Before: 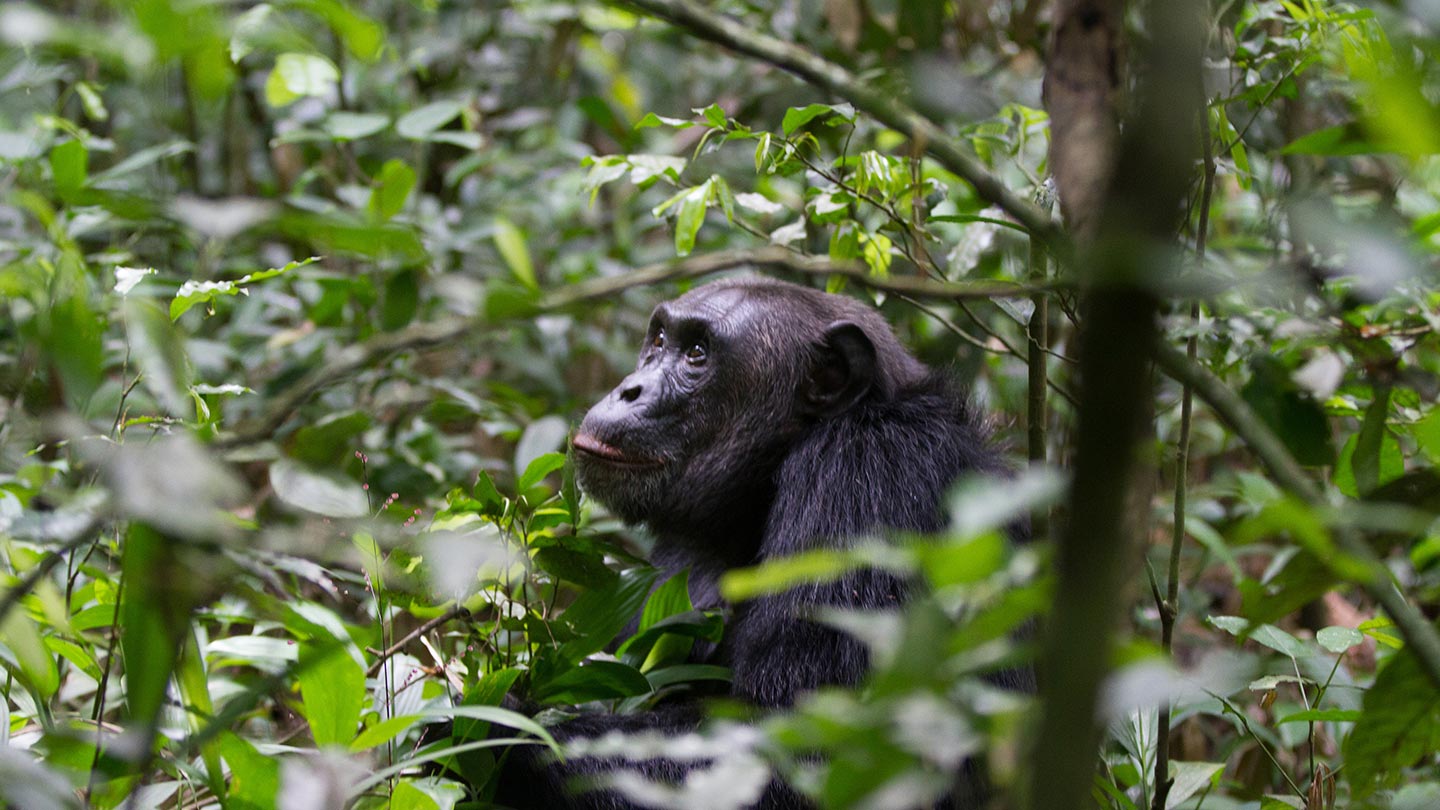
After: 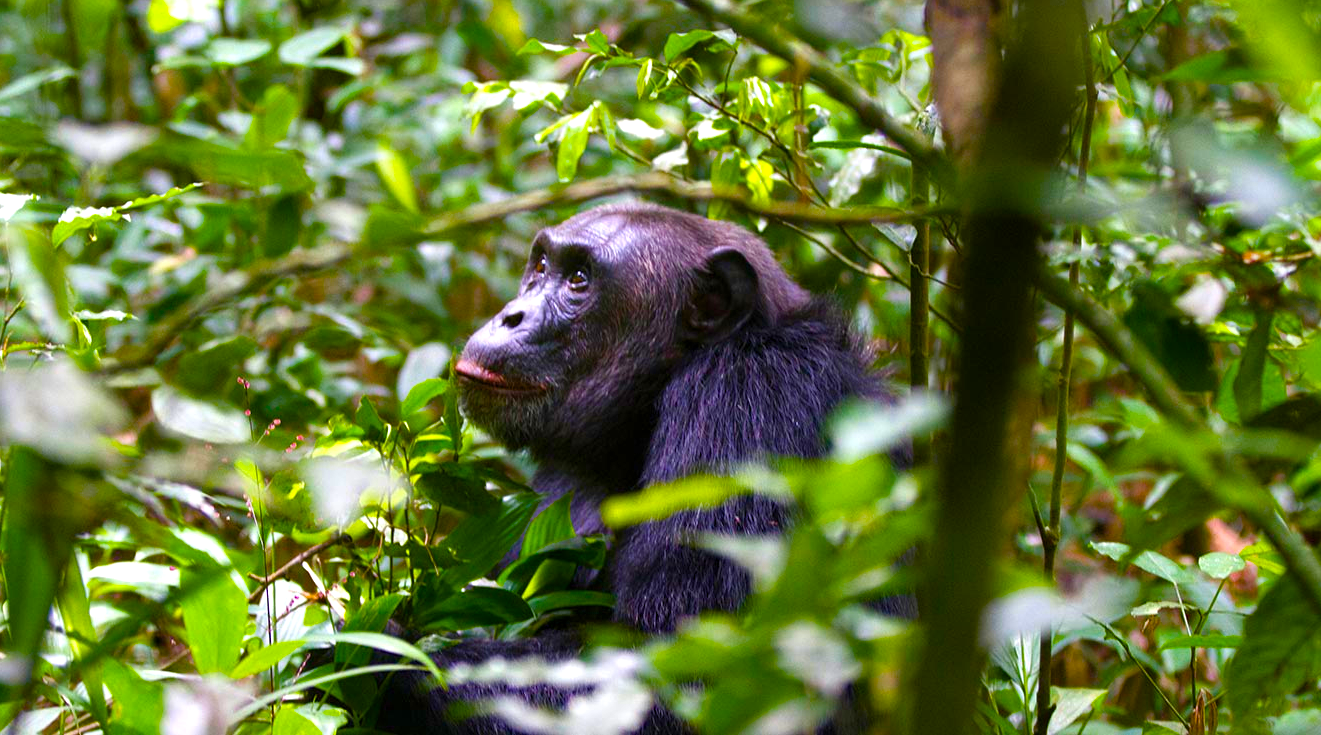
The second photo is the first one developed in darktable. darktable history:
crop and rotate: left 8.262%, top 9.226%
color balance rgb: linear chroma grading › global chroma 25%, perceptual saturation grading › global saturation 45%, perceptual saturation grading › highlights -50%, perceptual saturation grading › shadows 30%, perceptual brilliance grading › global brilliance 18%, global vibrance 40%
